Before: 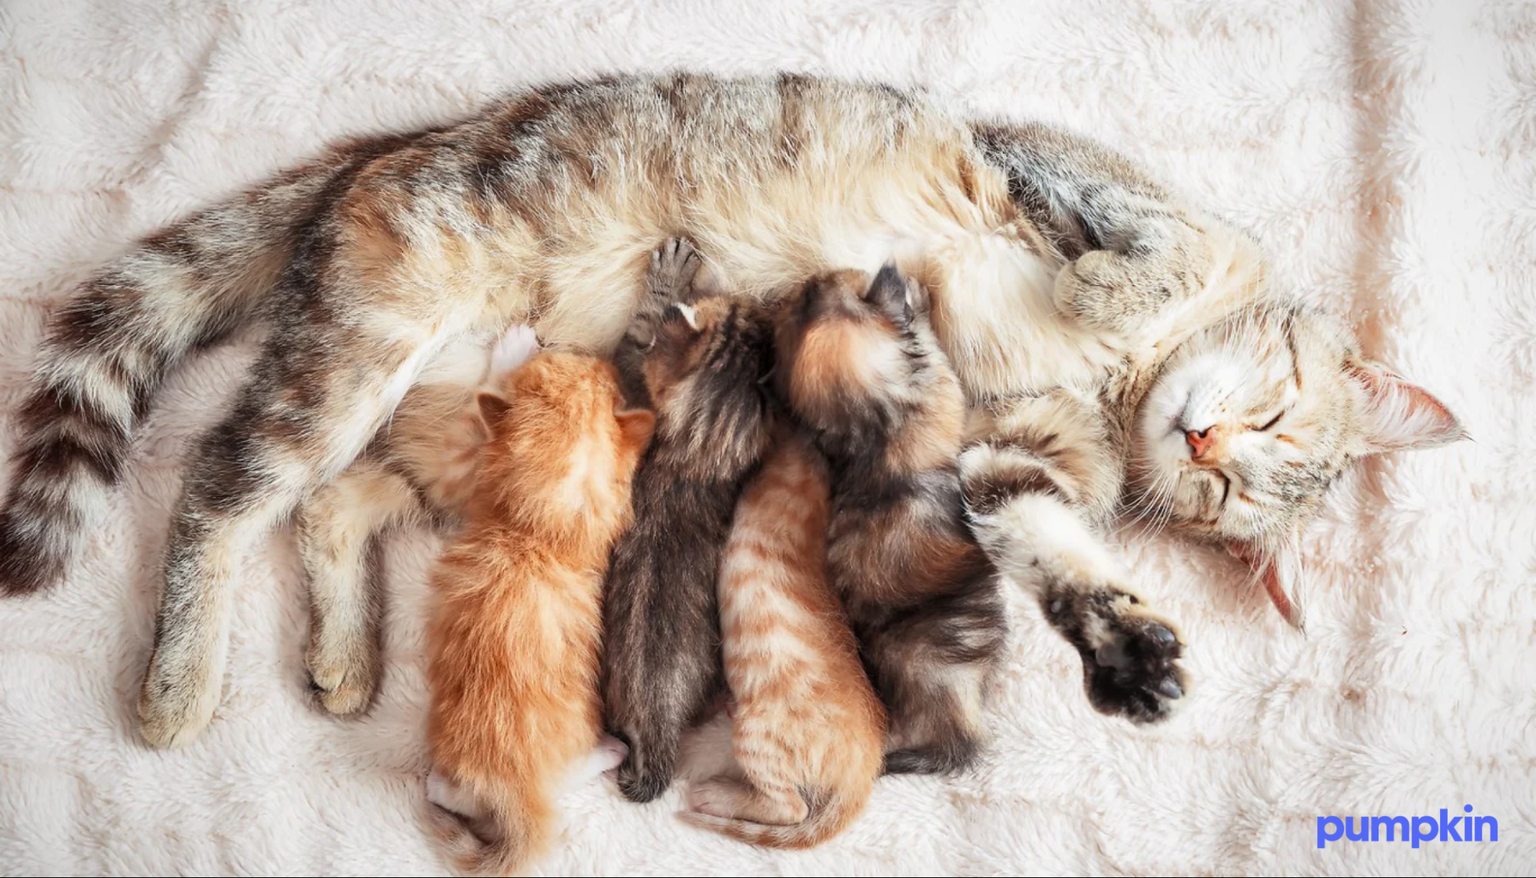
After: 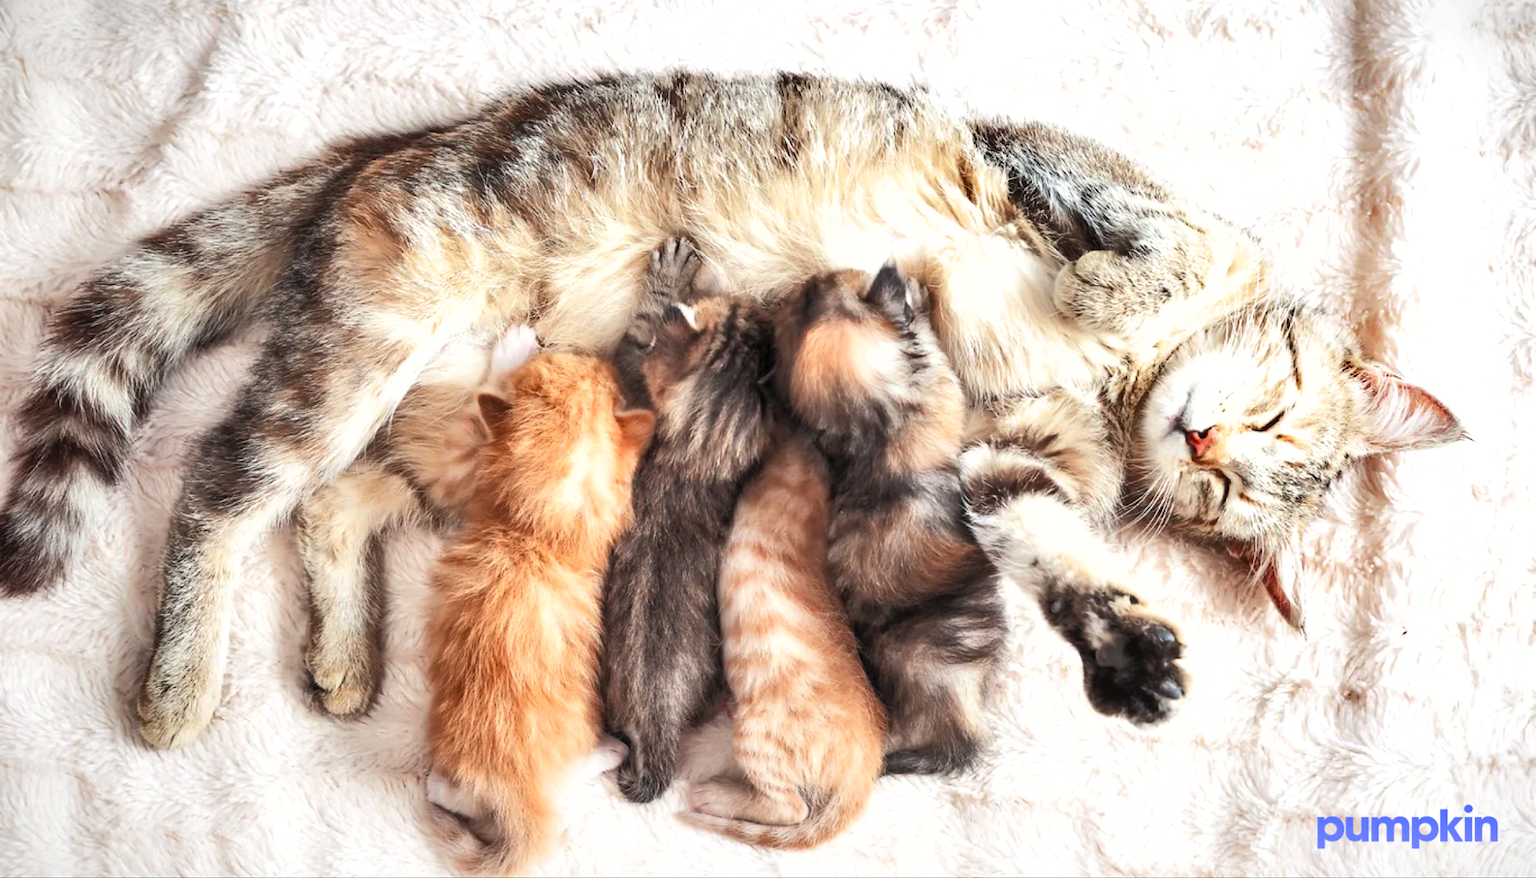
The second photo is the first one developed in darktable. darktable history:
tone equalizer: -8 EV -0.417 EV, -7 EV -0.389 EV, -6 EV -0.333 EV, -5 EV -0.222 EV, -3 EV 0.222 EV, -2 EV 0.333 EV, -1 EV 0.389 EV, +0 EV 0.417 EV, edges refinement/feathering 500, mask exposure compensation -1.57 EV, preserve details no
shadows and highlights: low approximation 0.01, soften with gaussian
contrast brightness saturation: brightness 0.15
